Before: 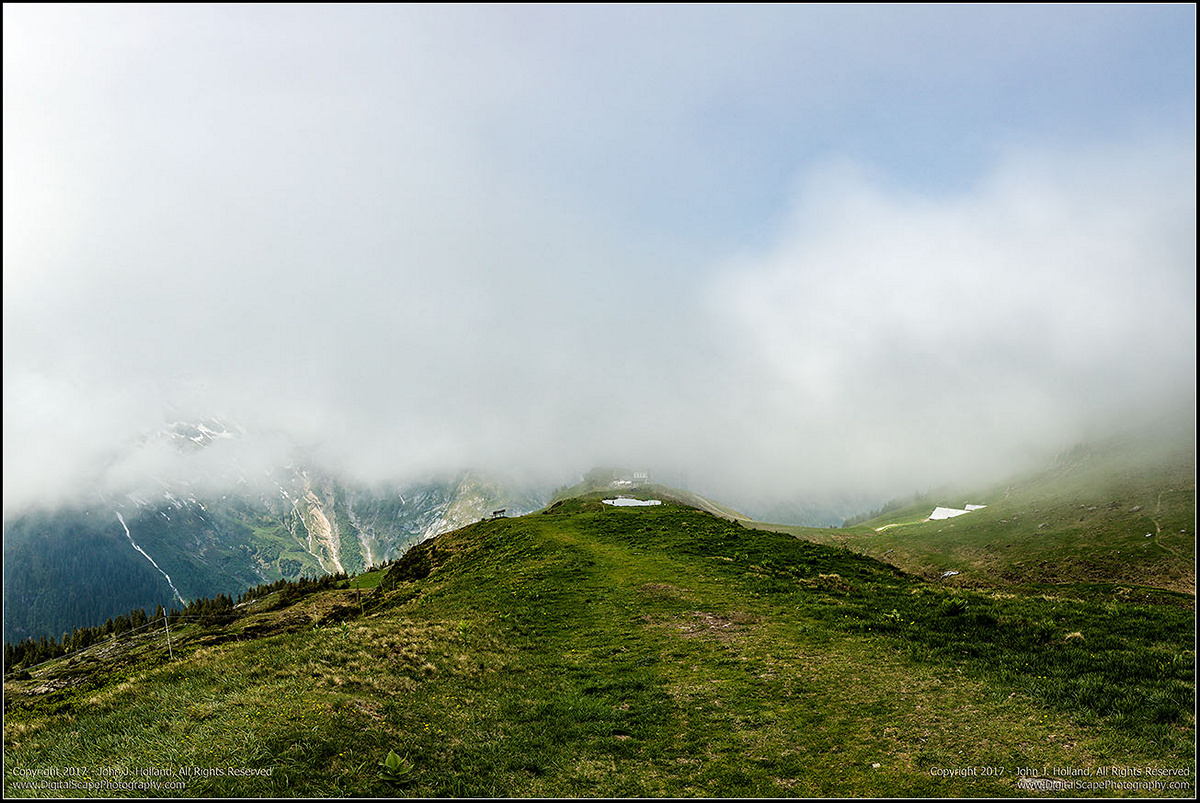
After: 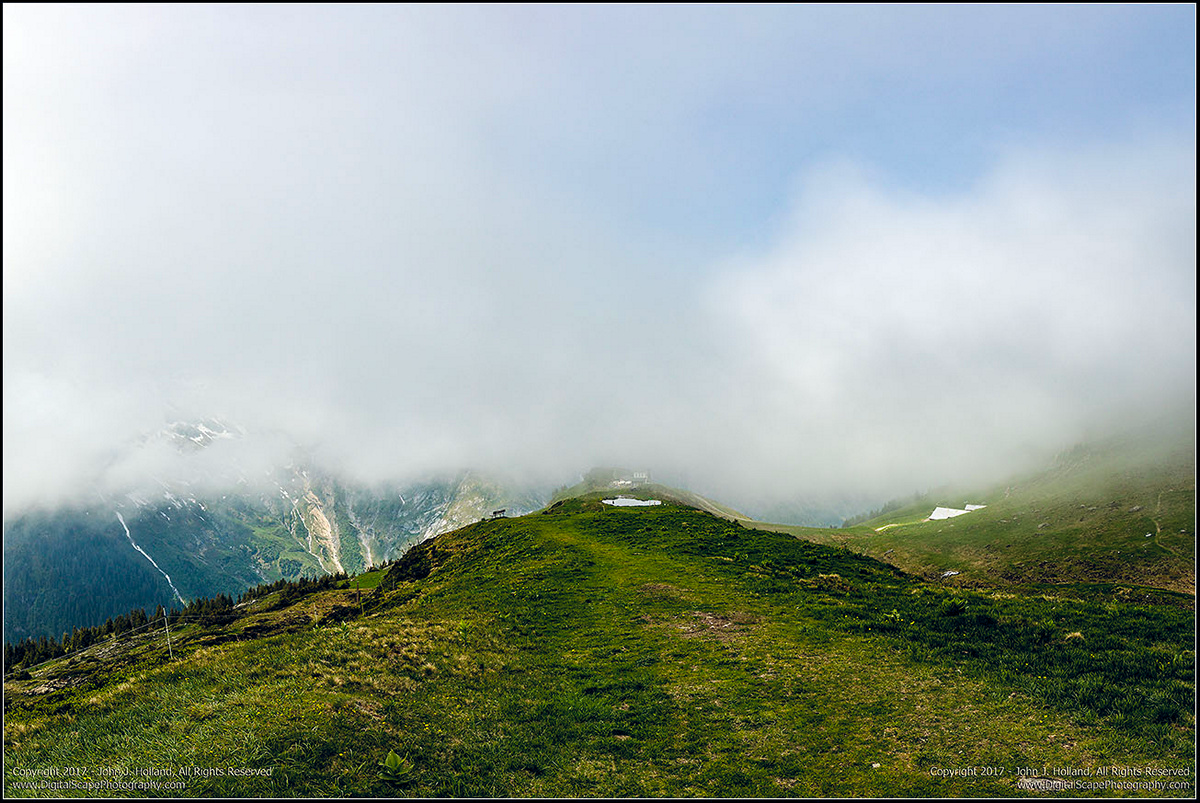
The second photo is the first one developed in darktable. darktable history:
color balance rgb: global offset › chroma 0.1%, global offset › hue 253.51°, linear chroma grading › global chroma 9.136%, perceptual saturation grading › global saturation 10.435%
